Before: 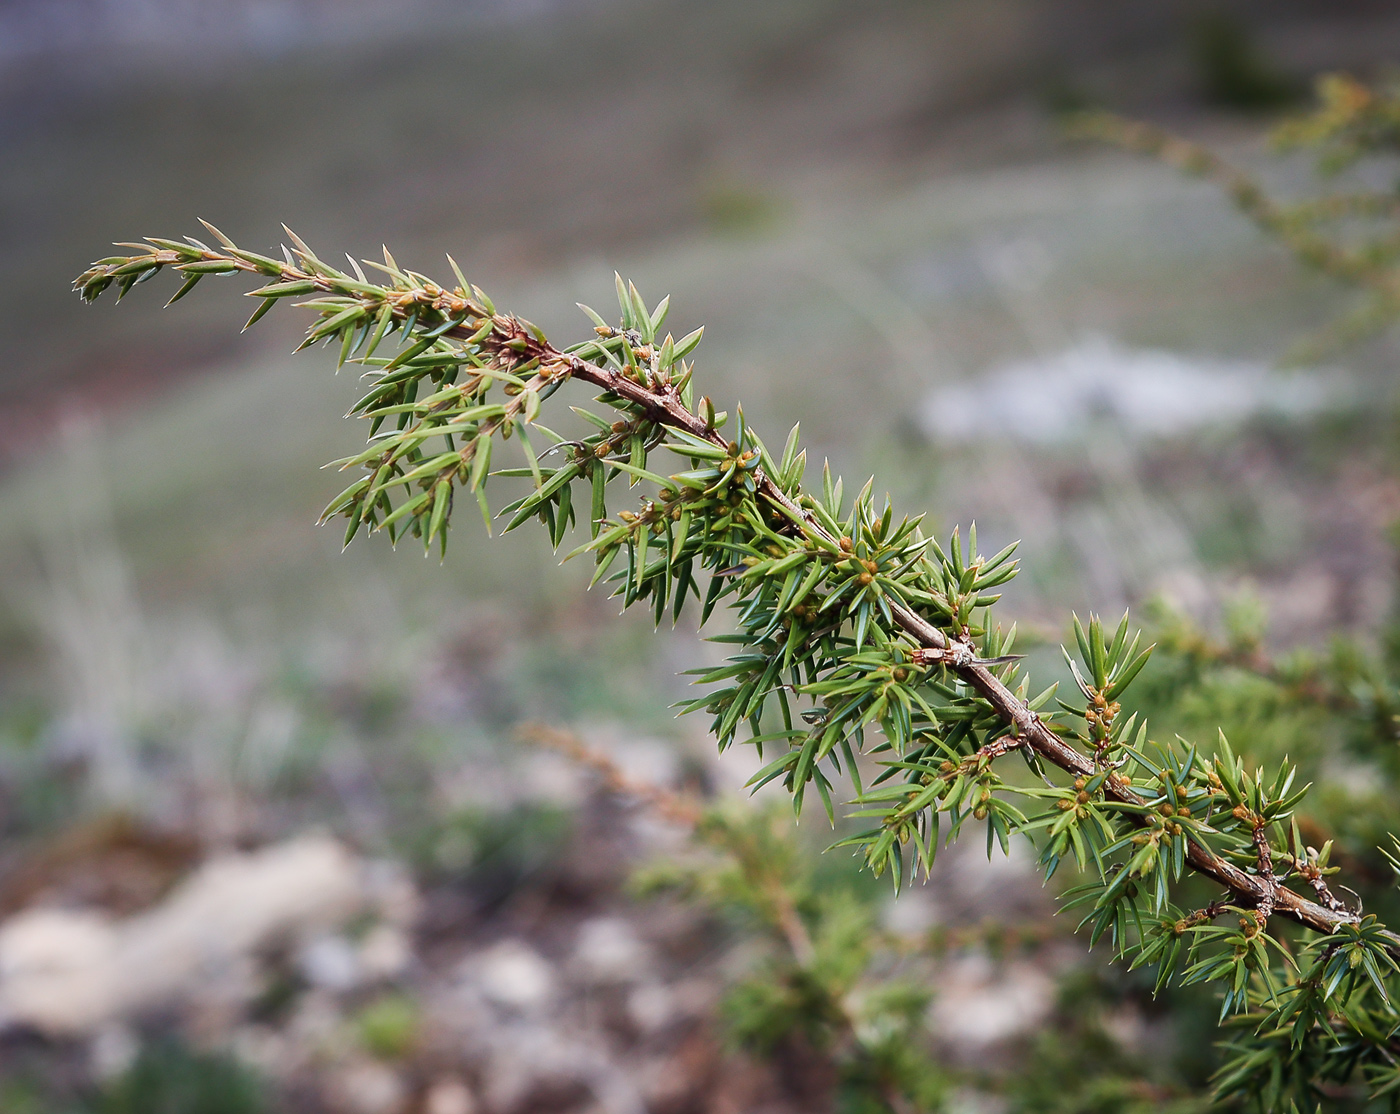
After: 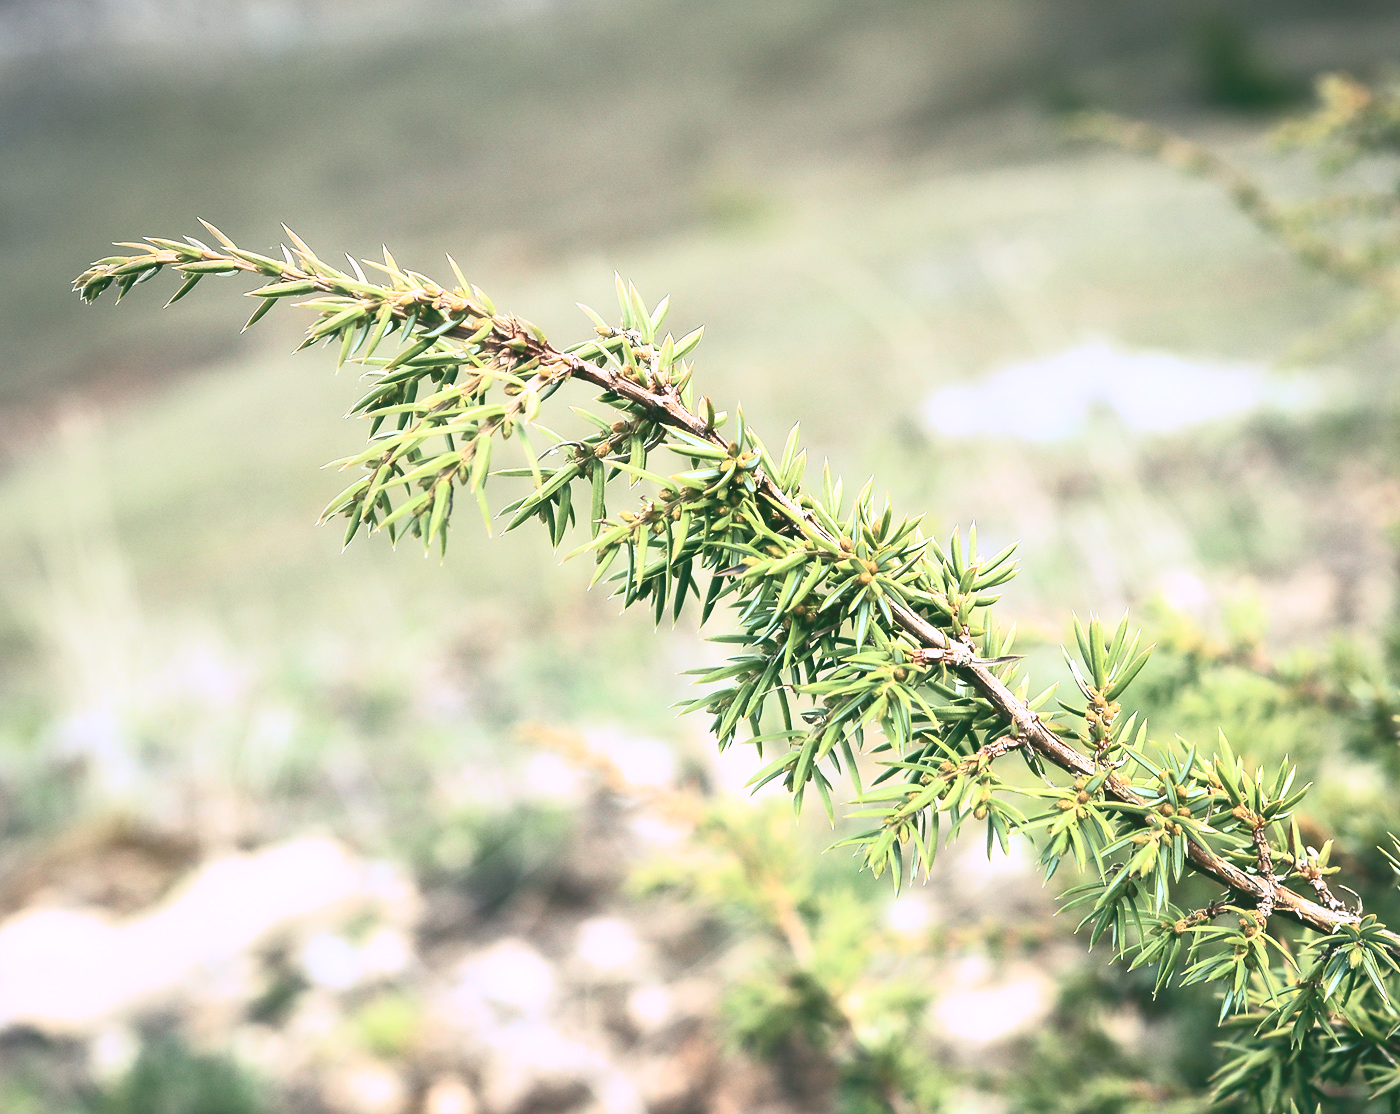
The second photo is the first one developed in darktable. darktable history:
rgb curve: curves: ch0 [(0.123, 0.061) (0.995, 0.887)]; ch1 [(0.06, 0.116) (1, 0.906)]; ch2 [(0, 0) (0.824, 0.69) (1, 1)], mode RGB, independent channels, compensate middle gray true
color balance rgb: shadows lift › chroma 1.41%, shadows lift › hue 260°, power › chroma 0.5%, power › hue 260°, highlights gain › chroma 1%, highlights gain › hue 27°, saturation formula JzAzBz (2021)
exposure: black level correction 0, exposure 1.1 EV, compensate highlight preservation false
contrast brightness saturation: contrast 0.43, brightness 0.56, saturation -0.19
graduated density: on, module defaults
